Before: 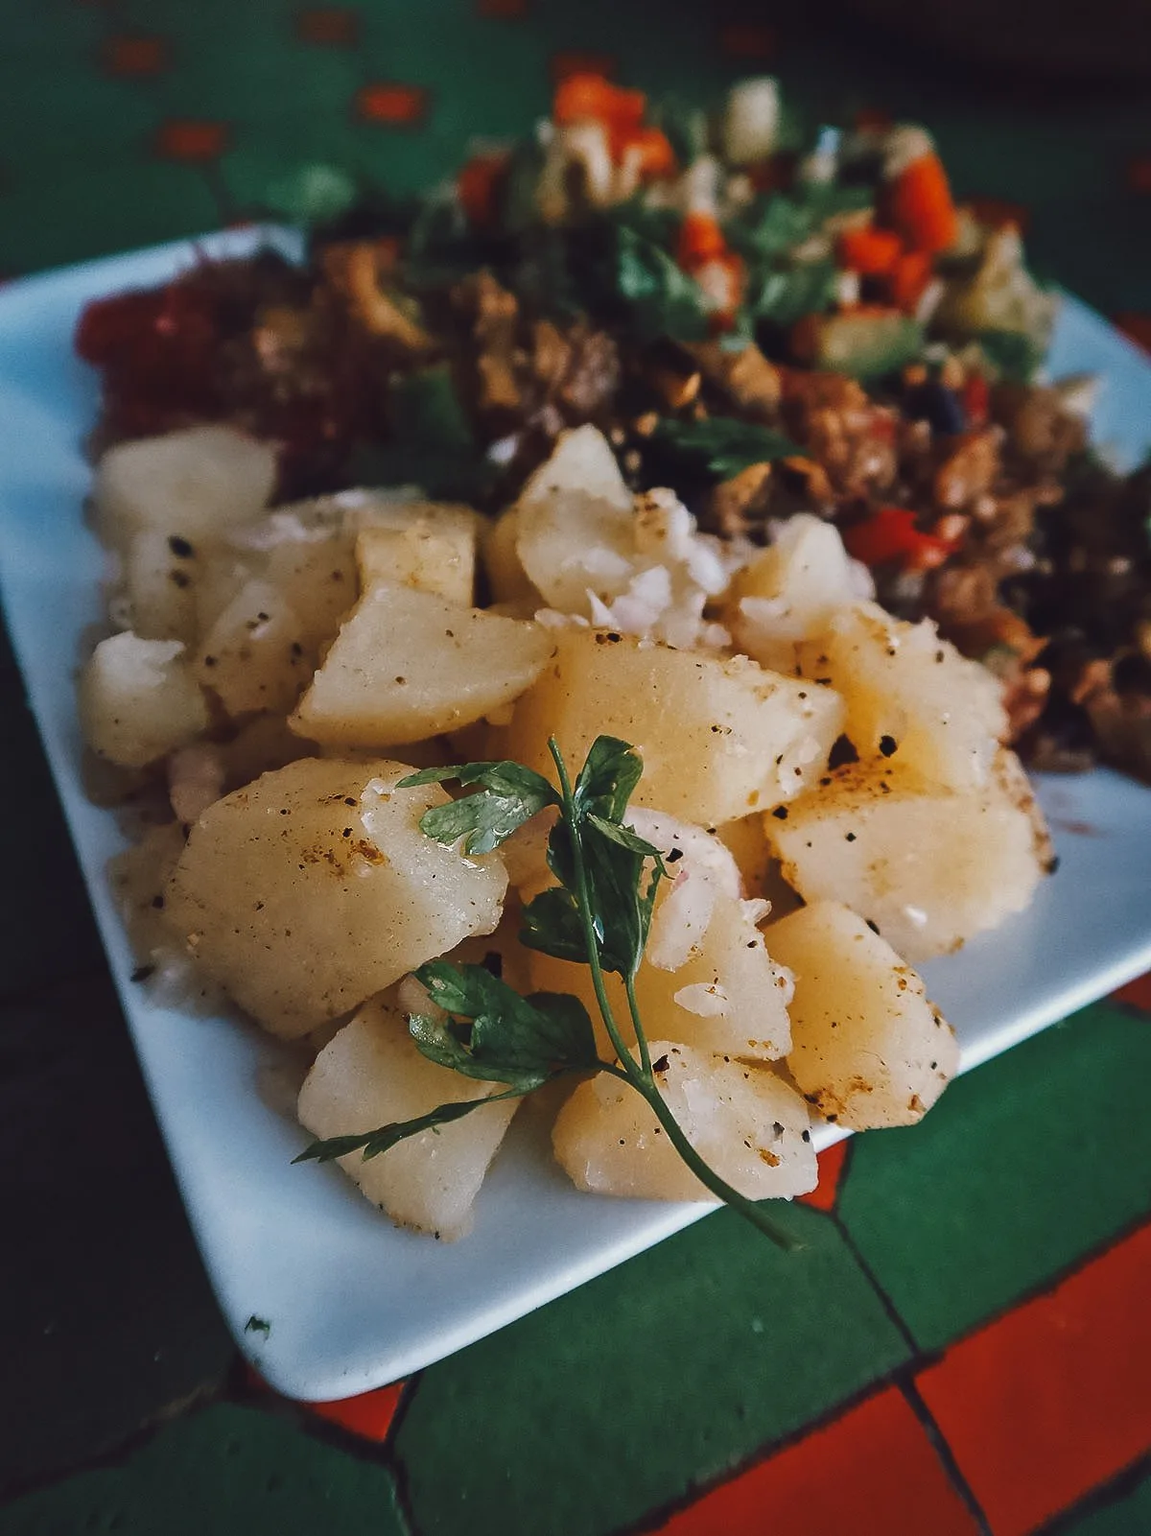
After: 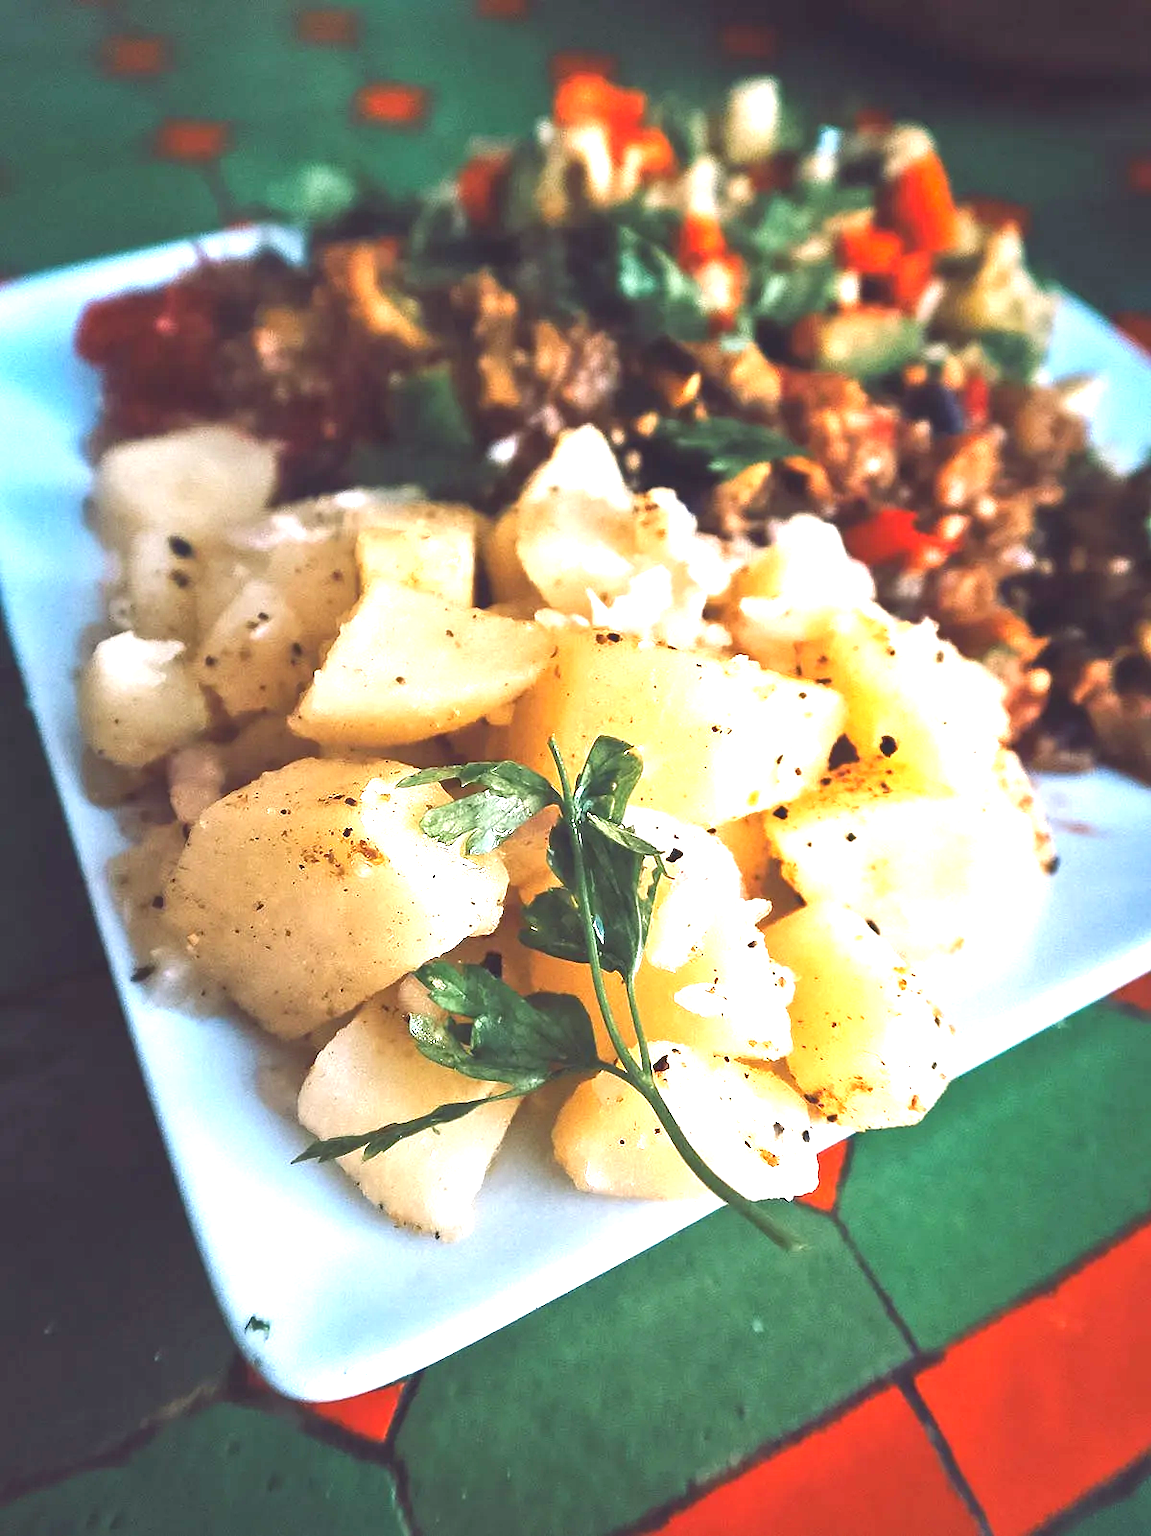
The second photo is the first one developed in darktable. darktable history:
exposure: black level correction 0, exposure 1.997 EV, compensate exposure bias true, compensate highlight preservation false
